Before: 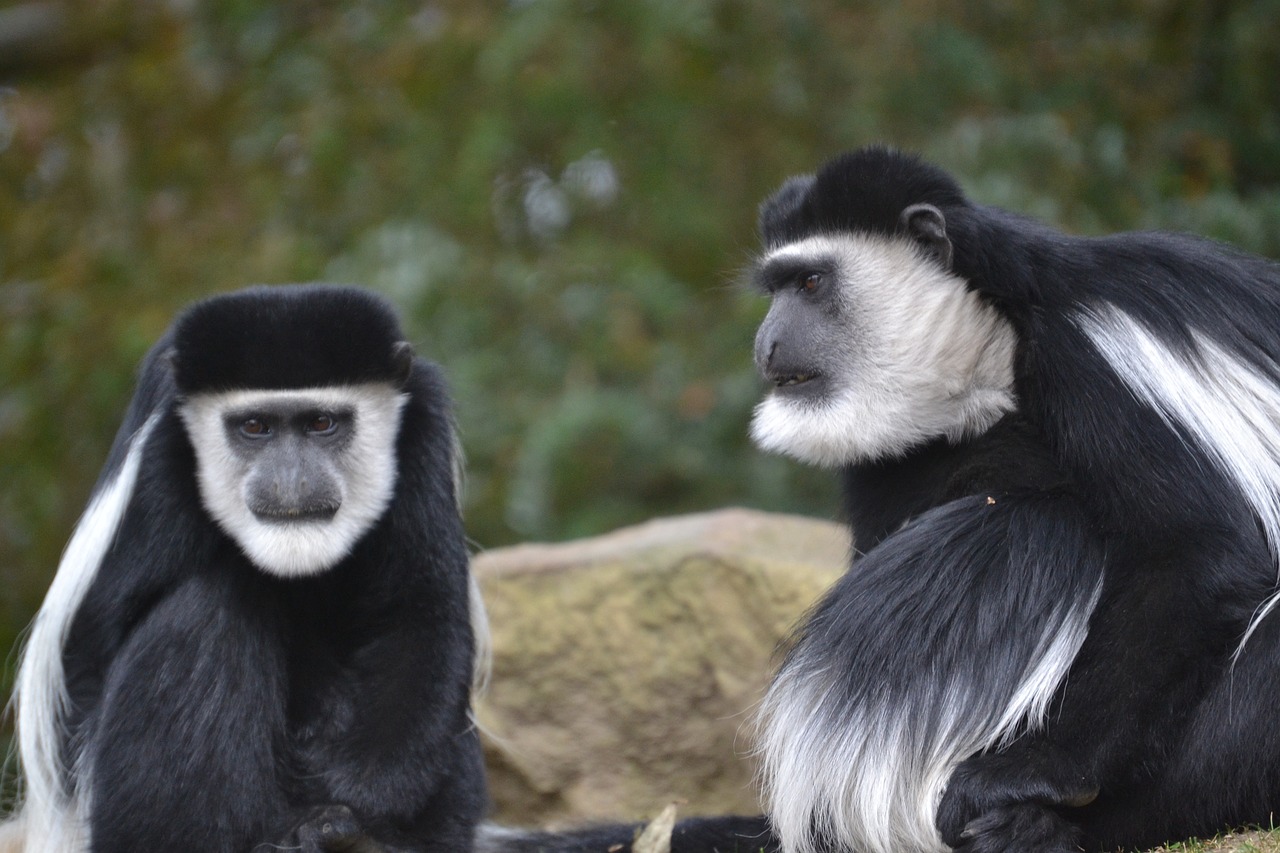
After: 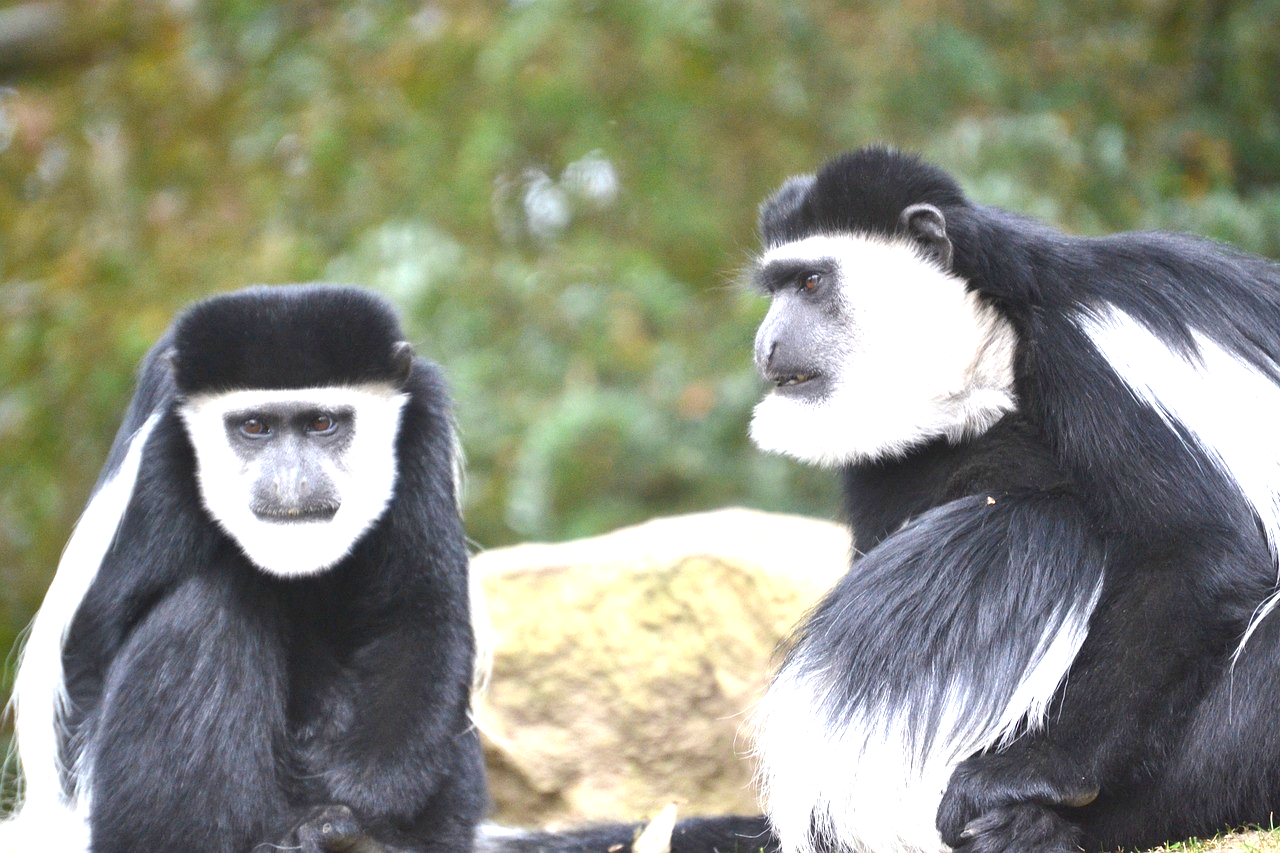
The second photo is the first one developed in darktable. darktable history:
rgb curve: mode RGB, independent channels
exposure: black level correction 0.001, exposure 1.719 EV, compensate exposure bias true, compensate highlight preservation false
